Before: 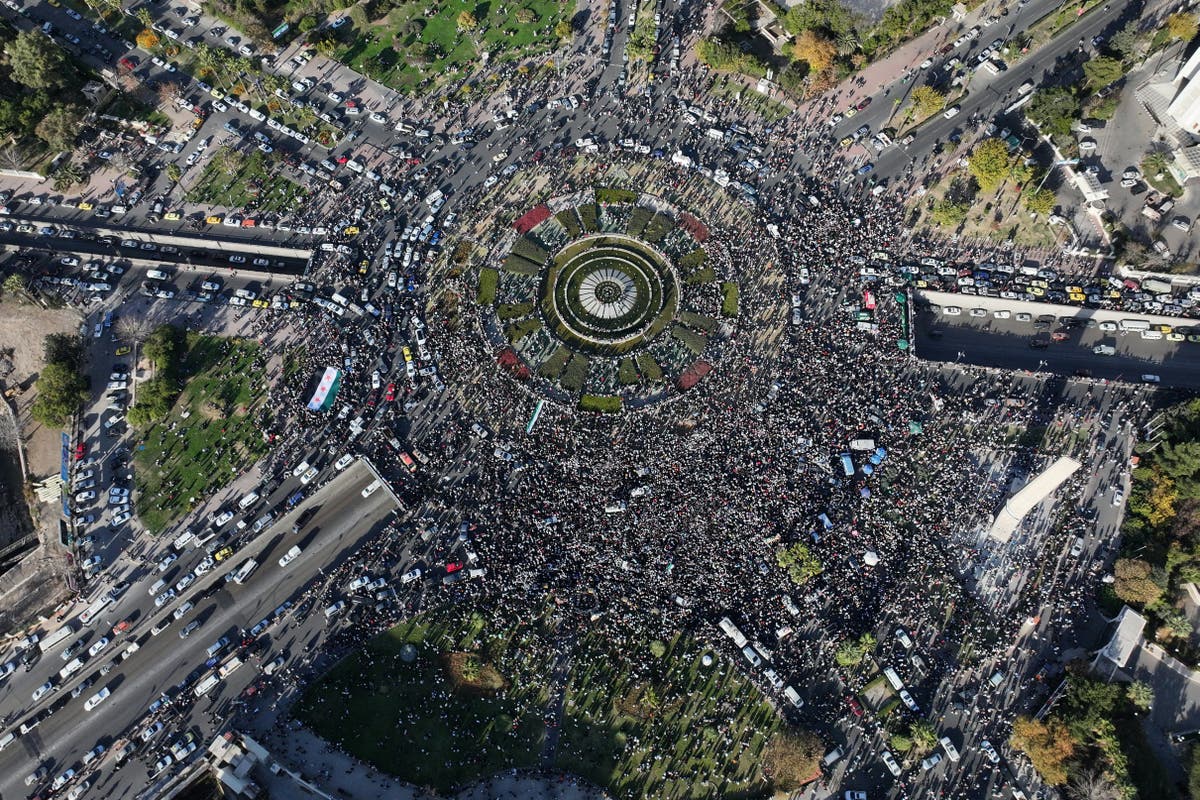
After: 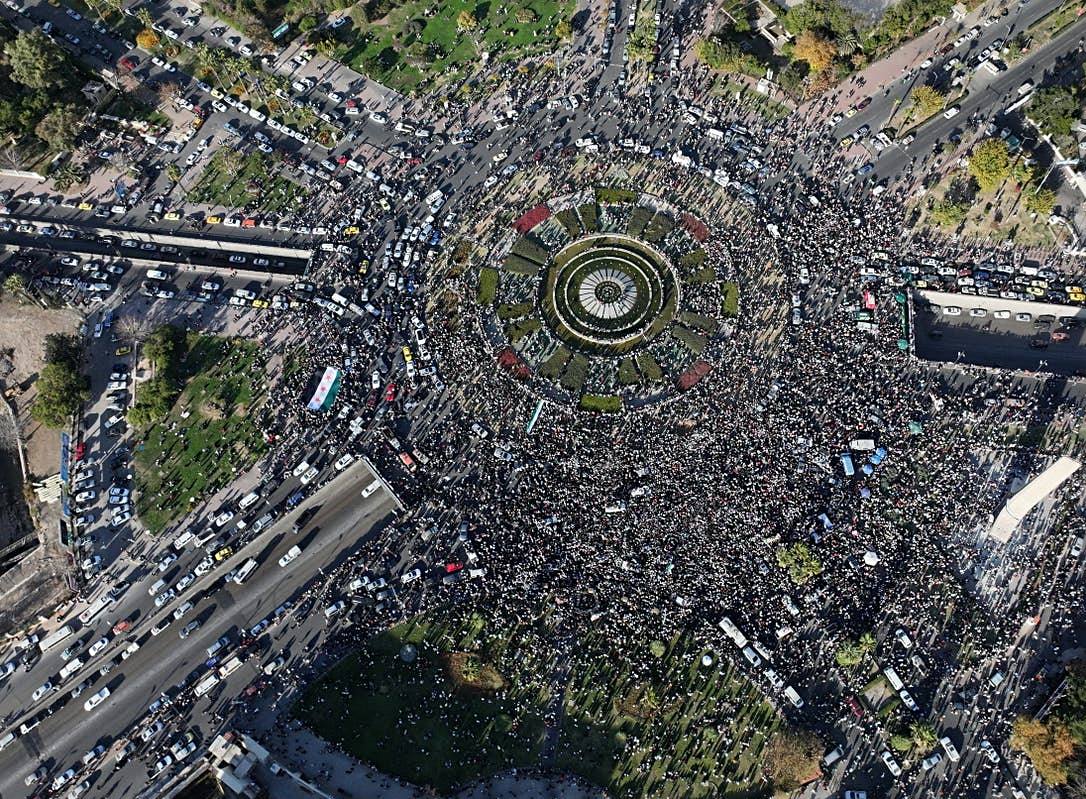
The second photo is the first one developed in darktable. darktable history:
sharpen: radius 2.482, amount 0.337
crop: right 9.482%, bottom 0.048%
